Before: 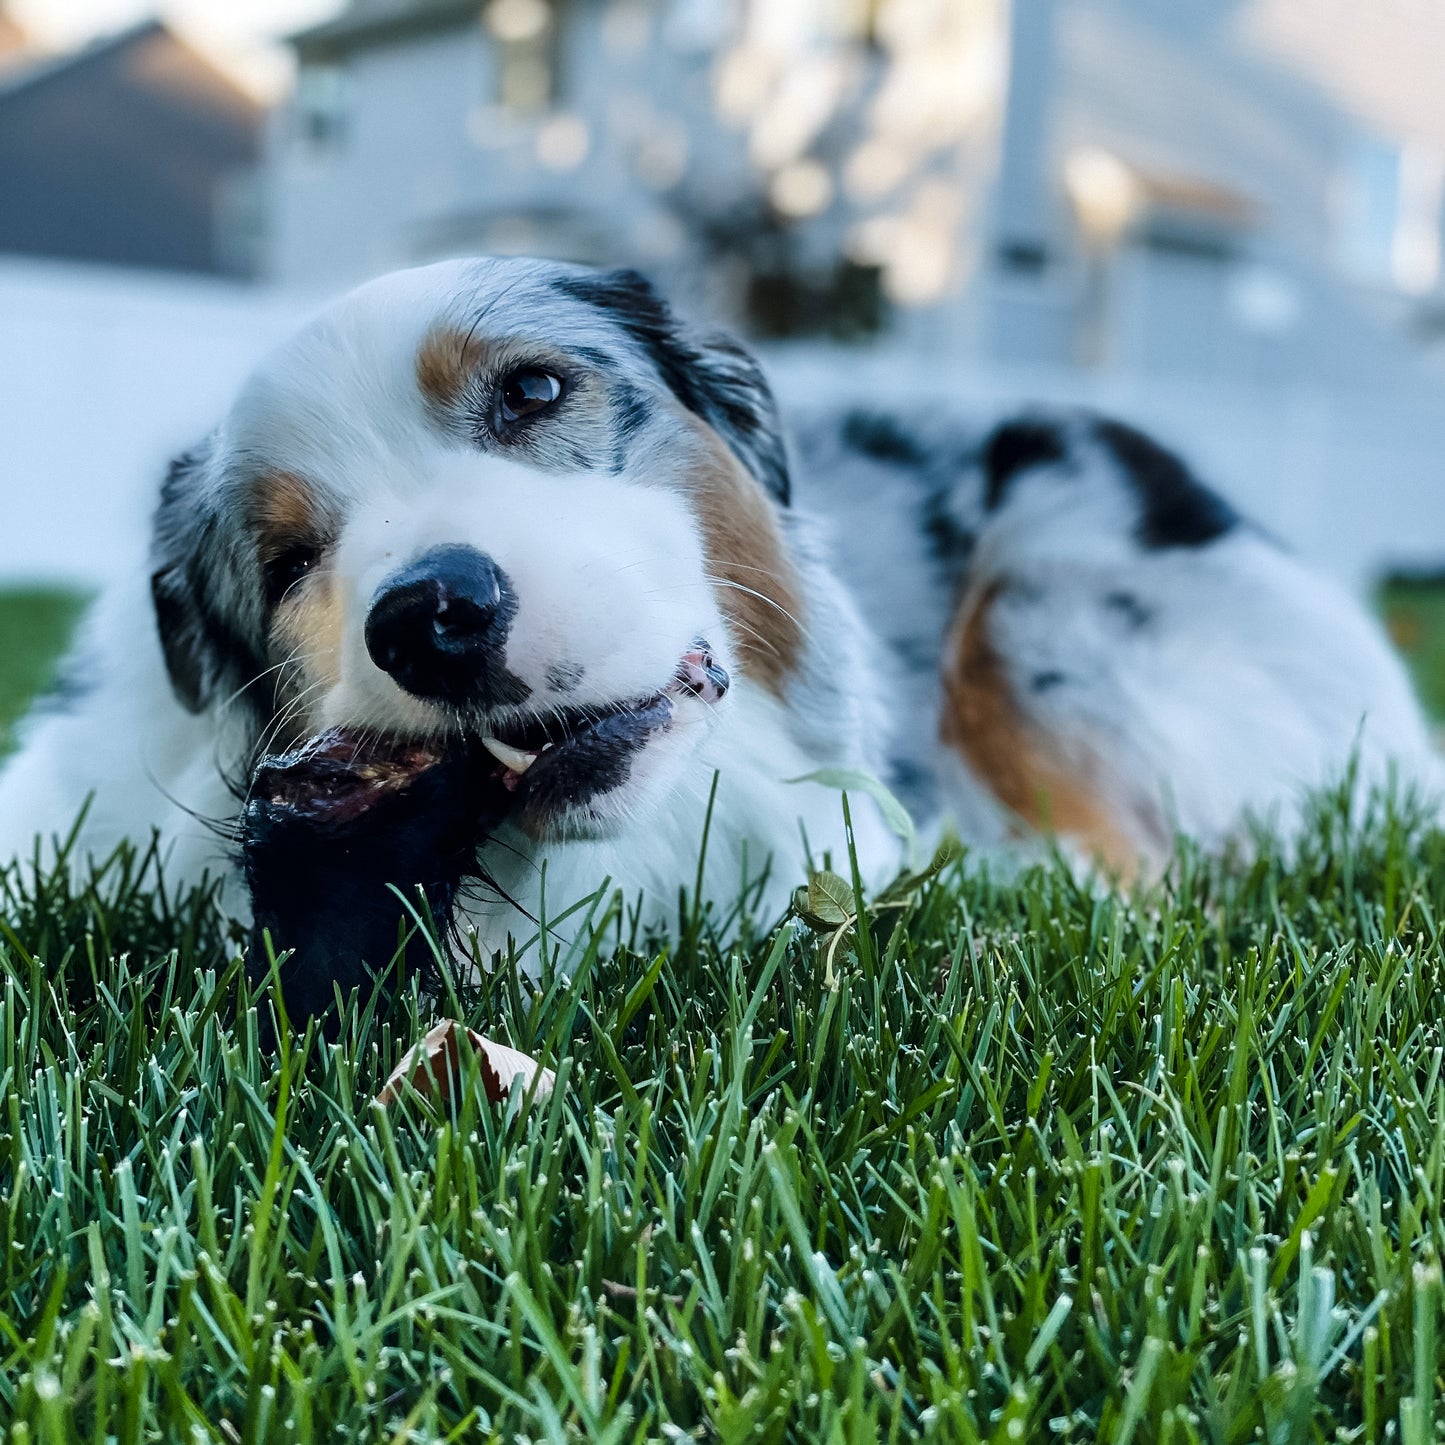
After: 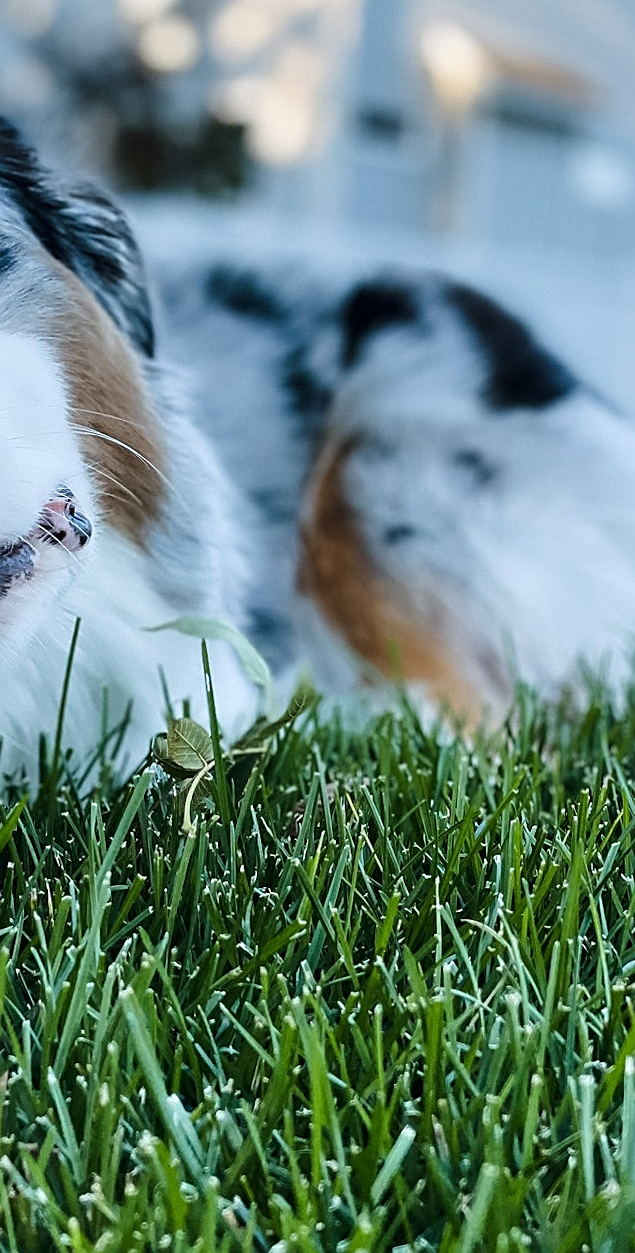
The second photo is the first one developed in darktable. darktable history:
crop: left 47.628%, top 6.643%, right 7.874%
rotate and perspective: rotation 0.679°, lens shift (horizontal) 0.136, crop left 0.009, crop right 0.991, crop top 0.078, crop bottom 0.95
contrast brightness saturation: contrast 0.07
sharpen: on, module defaults
